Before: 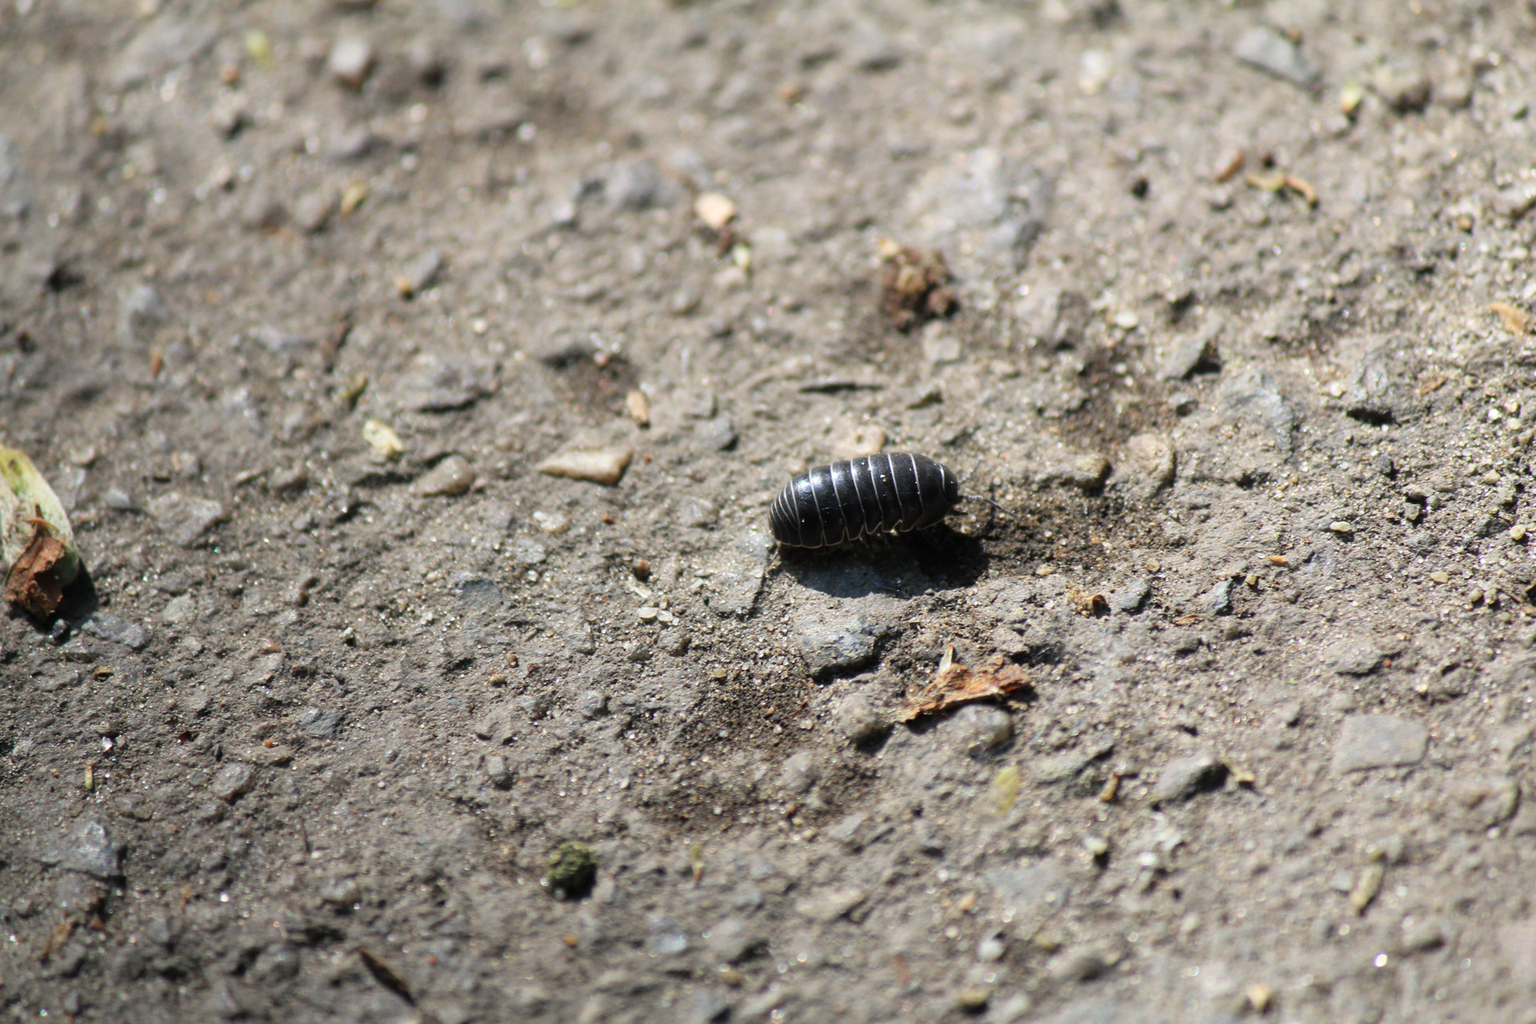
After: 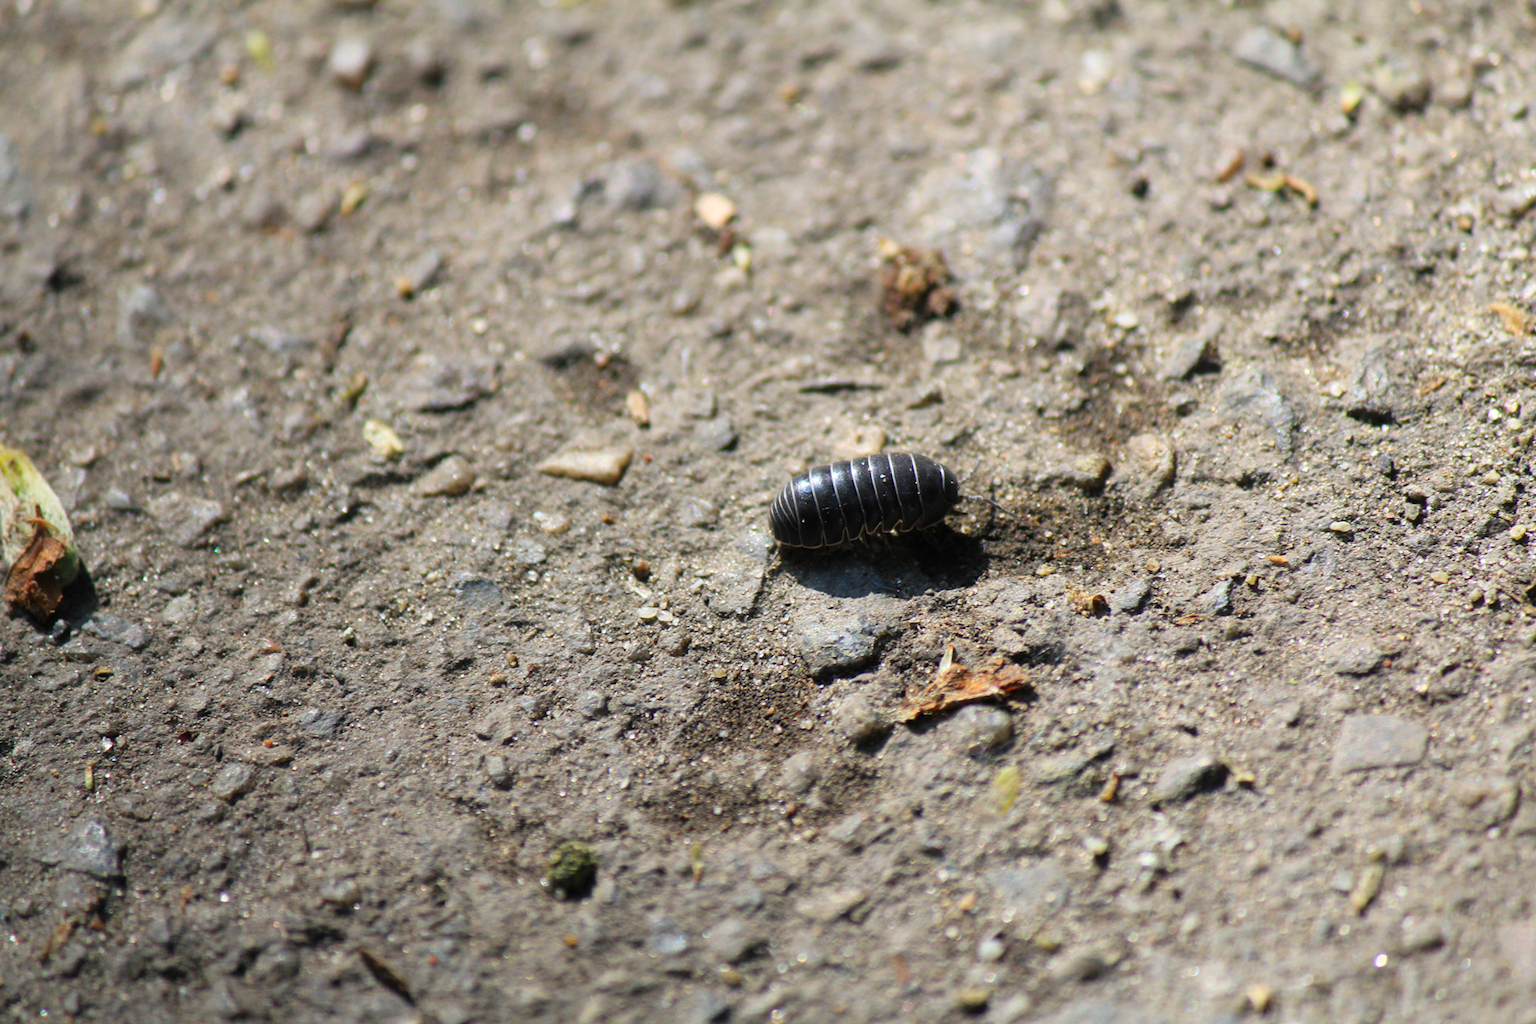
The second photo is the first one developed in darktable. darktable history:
contrast brightness saturation: saturation 0.13
color balance: output saturation 110%
